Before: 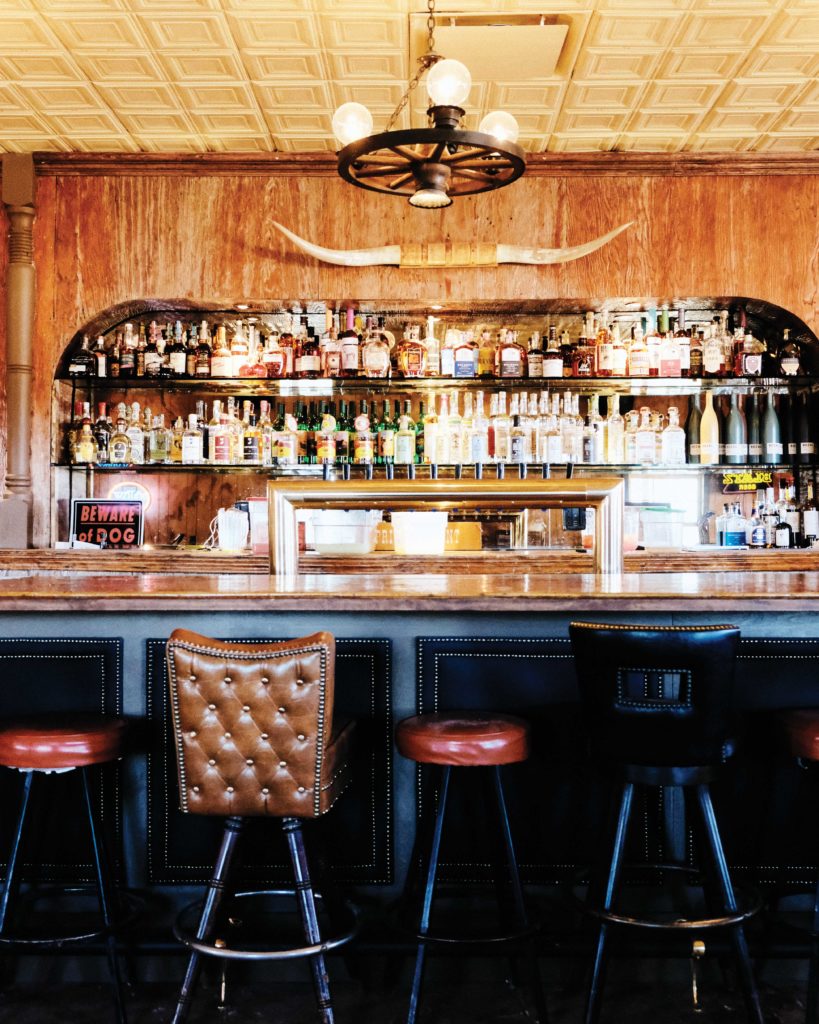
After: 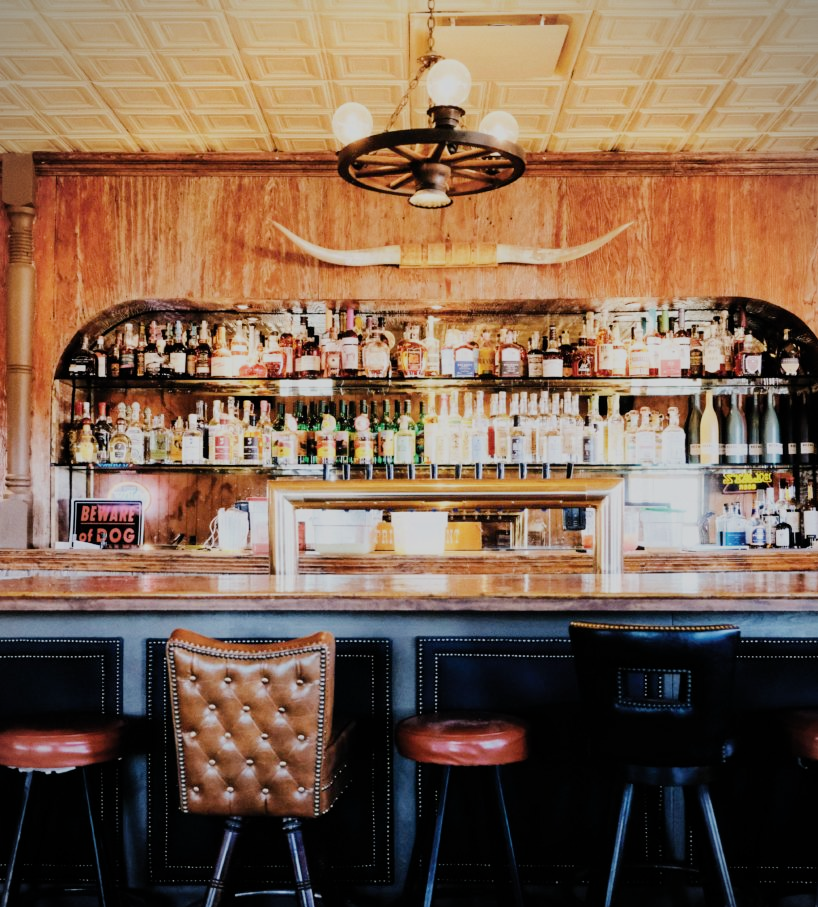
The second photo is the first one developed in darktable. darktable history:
crop and rotate: top 0%, bottom 11.416%
vignetting: fall-off start 91.29%
filmic rgb: black relative exposure -8.48 EV, white relative exposure 4.66 EV, hardness 3.83, contrast in shadows safe
